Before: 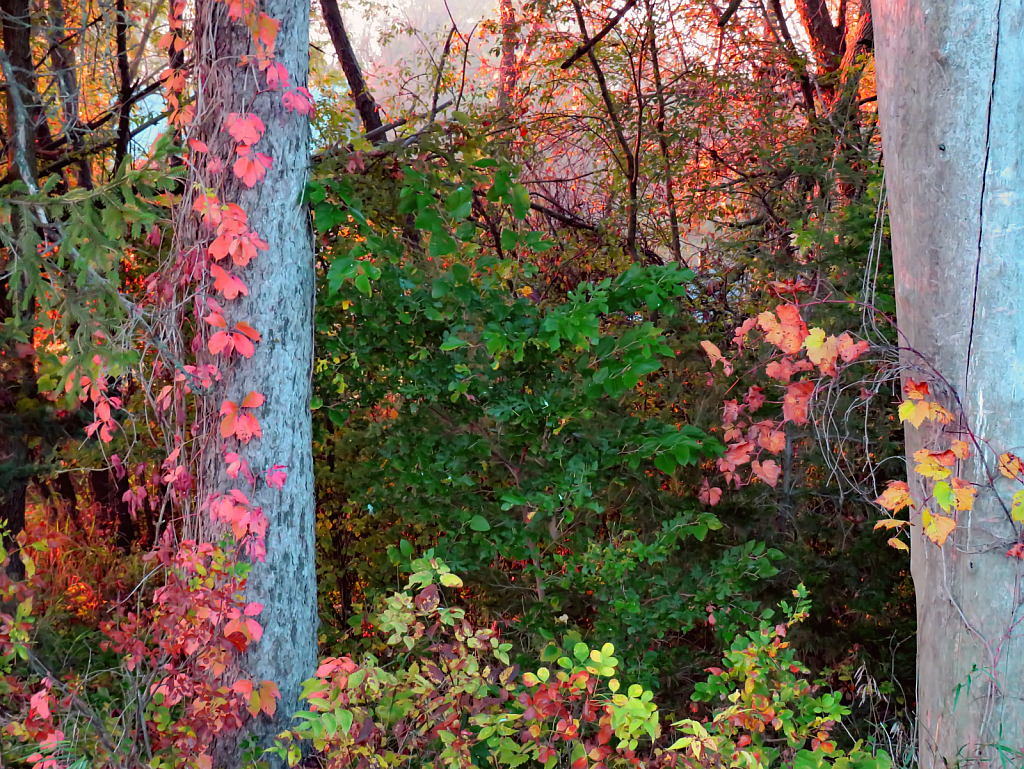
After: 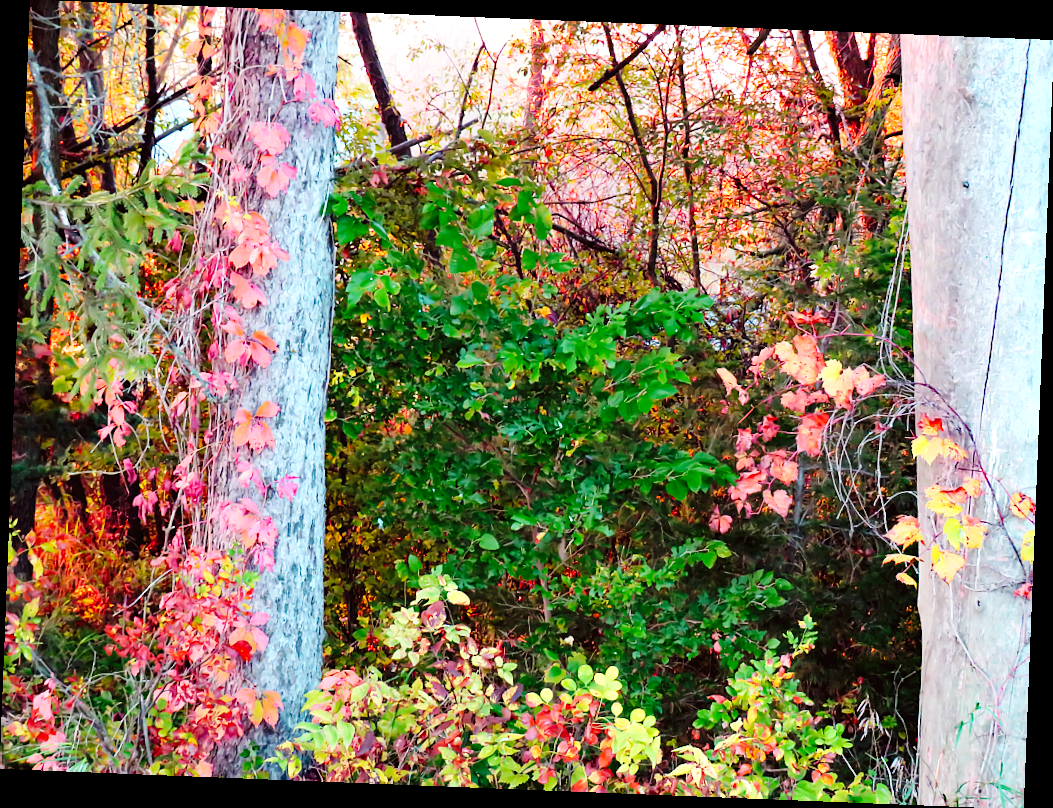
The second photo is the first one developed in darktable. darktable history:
rotate and perspective: rotation 2.27°, automatic cropping off
base curve: curves: ch0 [(0, 0) (0.036, 0.025) (0.121, 0.166) (0.206, 0.329) (0.605, 0.79) (1, 1)], preserve colors none
exposure: exposure 0.661 EV, compensate highlight preservation false
